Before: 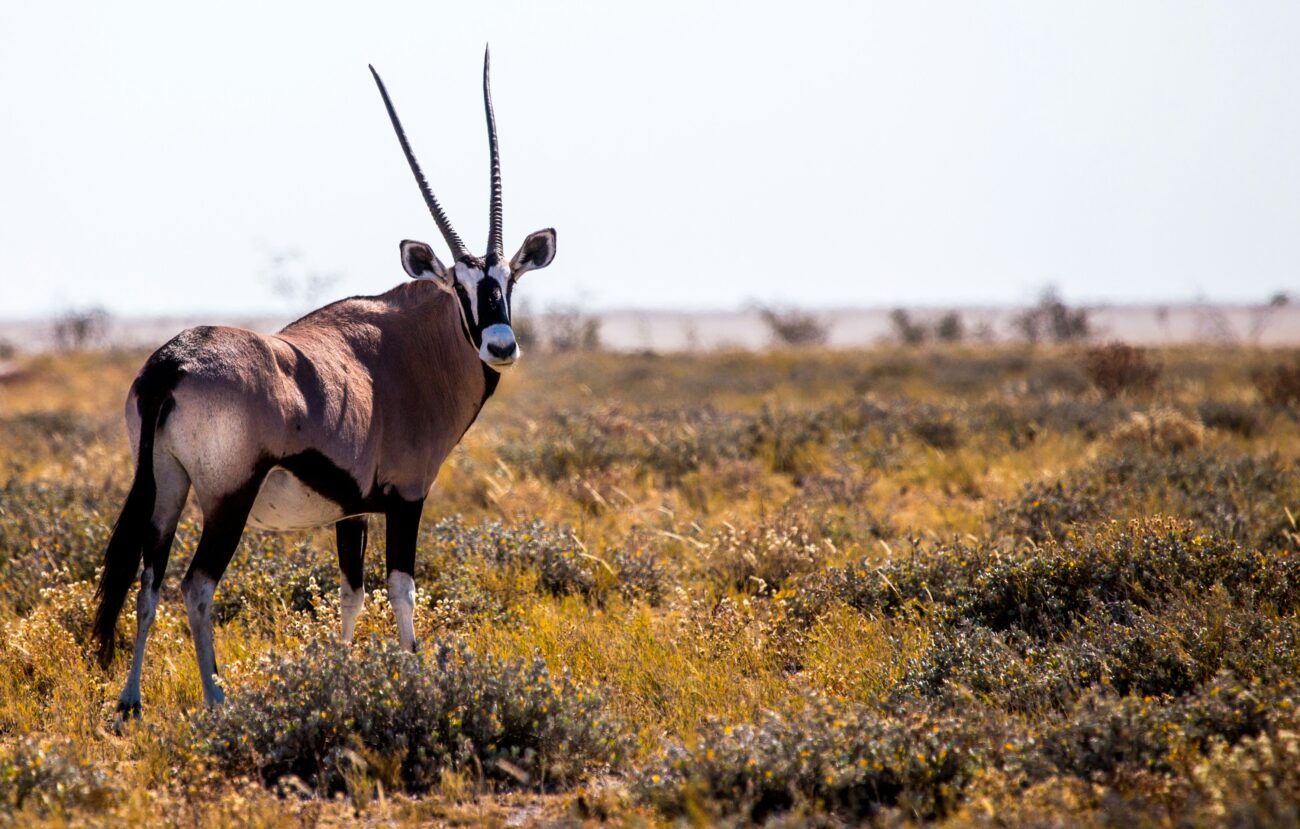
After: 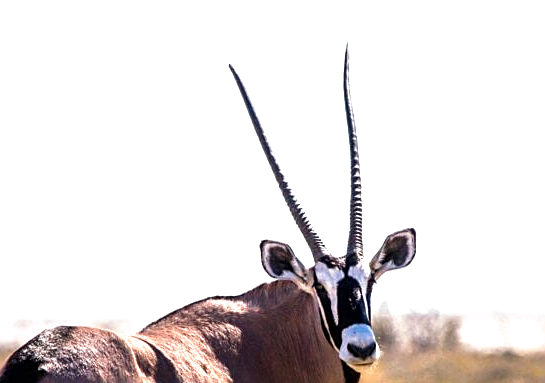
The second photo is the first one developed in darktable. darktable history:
sharpen: on, module defaults
exposure: exposure 0.722 EV, compensate highlight preservation false
crop and rotate: left 10.817%, top 0.062%, right 47.194%, bottom 53.626%
split-toning: shadows › saturation 0.61, highlights › saturation 0.58, balance -28.74, compress 87.36%
